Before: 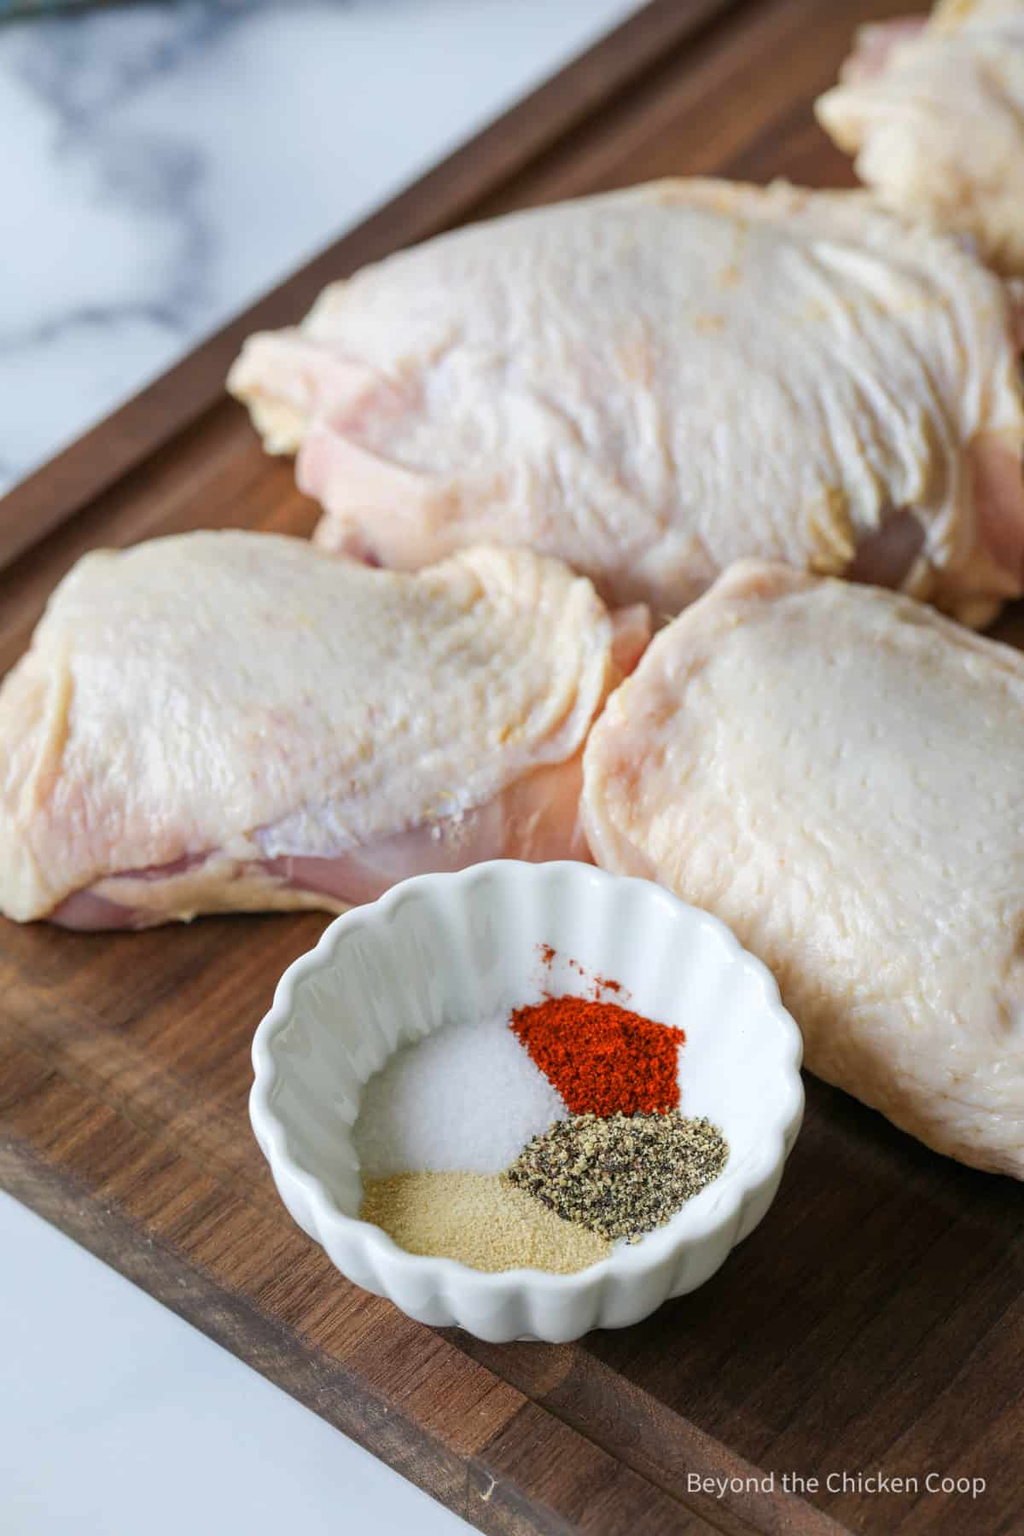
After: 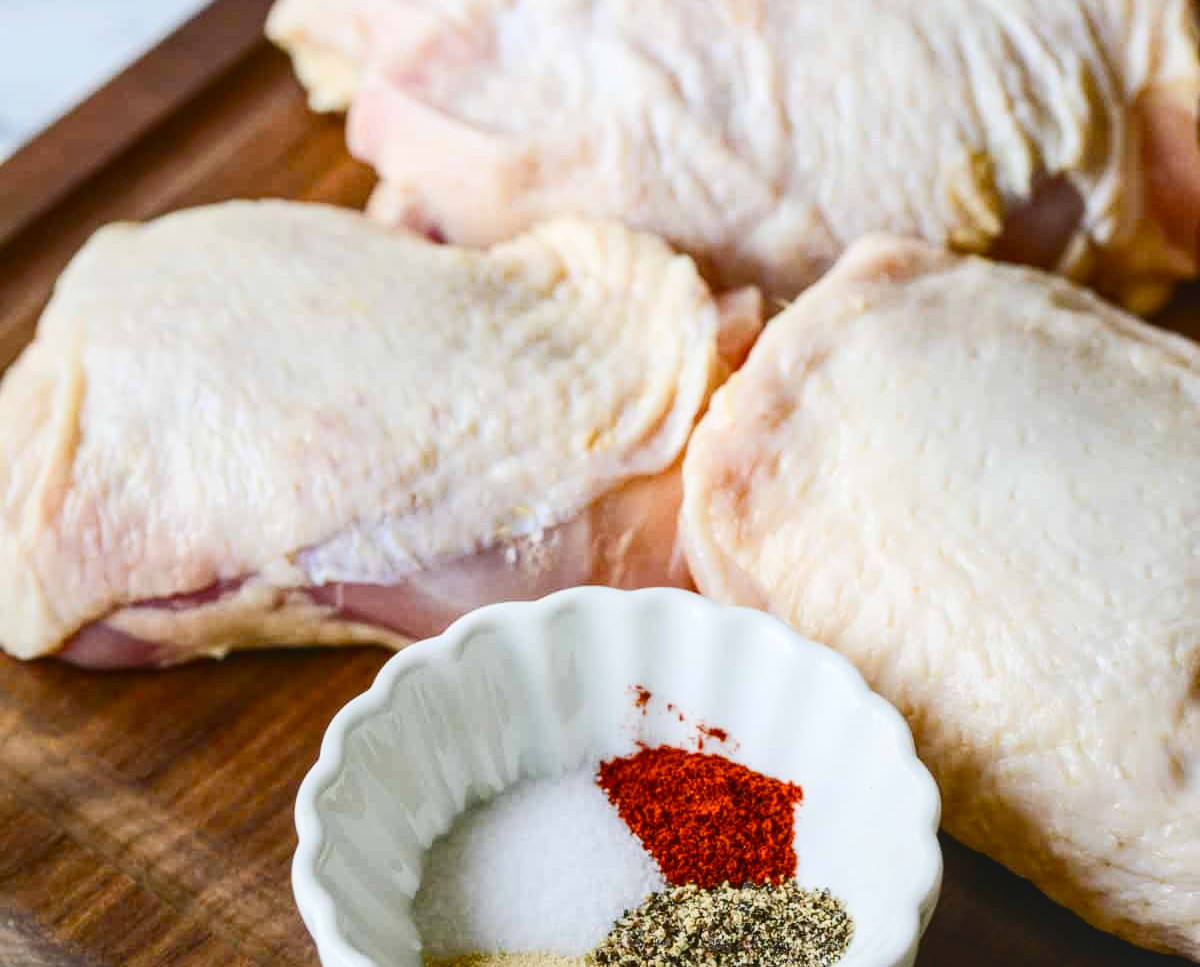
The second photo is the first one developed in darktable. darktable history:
color balance rgb: linear chroma grading › shadows 19.964%, linear chroma grading › highlights 2.599%, linear chroma grading › mid-tones 9.74%, perceptual saturation grading › global saturation 20%, perceptual saturation grading › highlights -25.626%, perceptual saturation grading › shadows 24.984%
contrast brightness saturation: contrast 0.276
crop and rotate: top 23.403%, bottom 22.869%
local contrast: detail 109%
